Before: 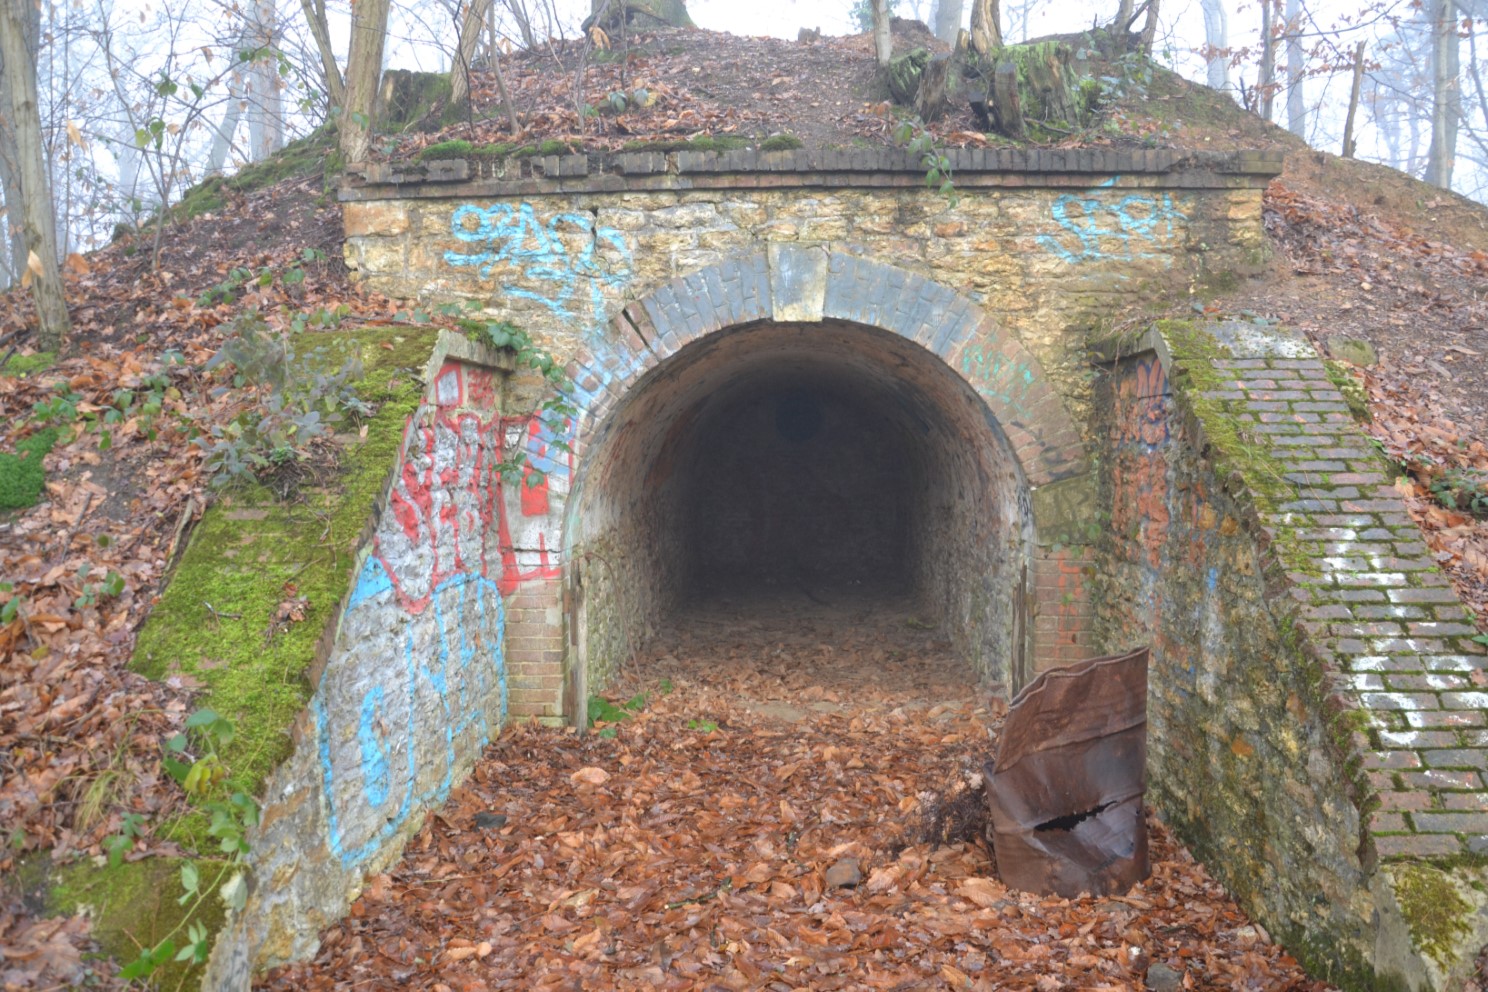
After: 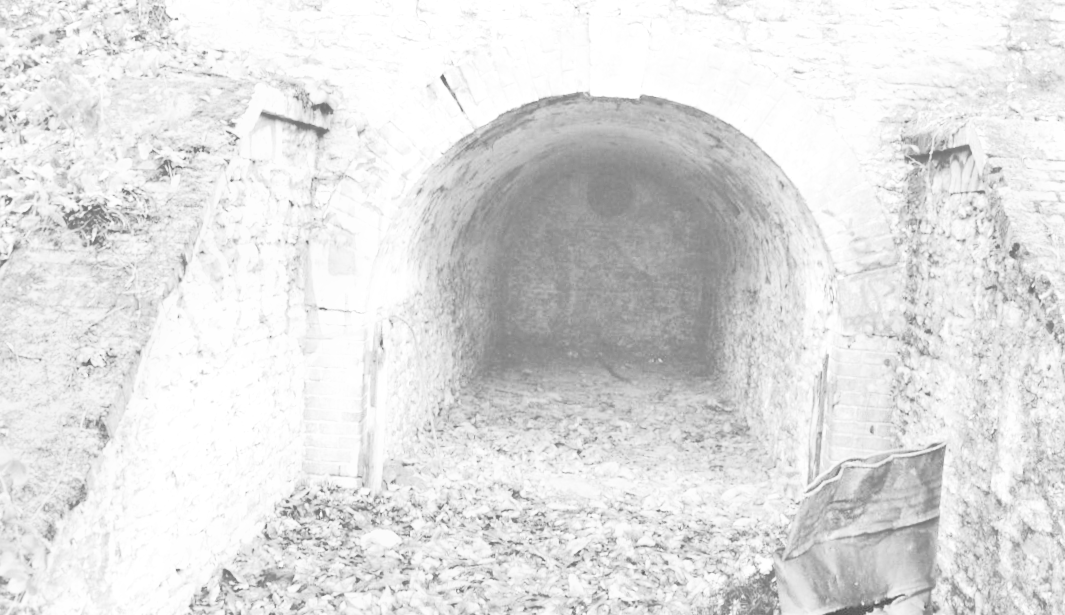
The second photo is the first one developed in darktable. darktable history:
tone equalizer: -7 EV 0.15 EV, -6 EV 0.6 EV, -5 EV 1.15 EV, -4 EV 1.33 EV, -3 EV 1.15 EV, -2 EV 0.6 EV, -1 EV 0.15 EV, mask exposure compensation -0.5 EV
rgb curve: curves: ch0 [(0, 0) (0.21, 0.15) (0.24, 0.21) (0.5, 0.75) (0.75, 0.96) (0.89, 0.99) (1, 1)]; ch1 [(0, 0.02) (0.21, 0.13) (0.25, 0.2) (0.5, 0.67) (0.75, 0.9) (0.89, 0.97) (1, 1)]; ch2 [(0, 0.02) (0.21, 0.13) (0.25, 0.2) (0.5, 0.67) (0.75, 0.9) (0.89, 0.97) (1, 1)], compensate middle gray true
monochrome: on, module defaults
shadows and highlights: on, module defaults
exposure: black level correction -0.002, exposure 1.115 EV, compensate highlight preservation false
crop and rotate: angle -3.37°, left 9.79%, top 20.73%, right 12.42%, bottom 11.82%
